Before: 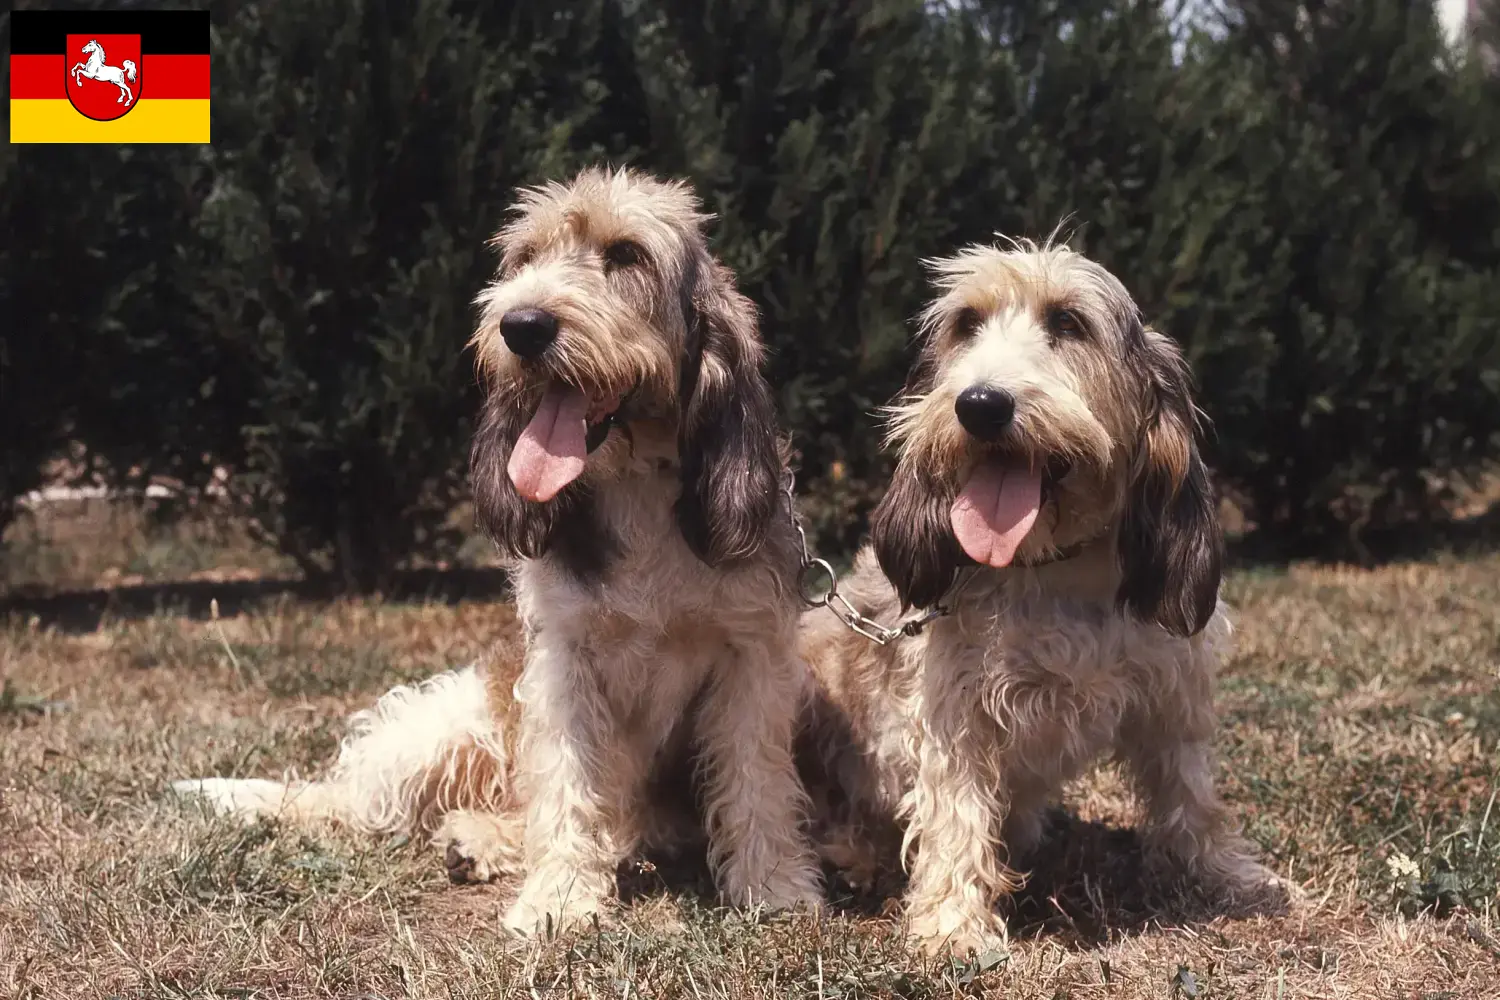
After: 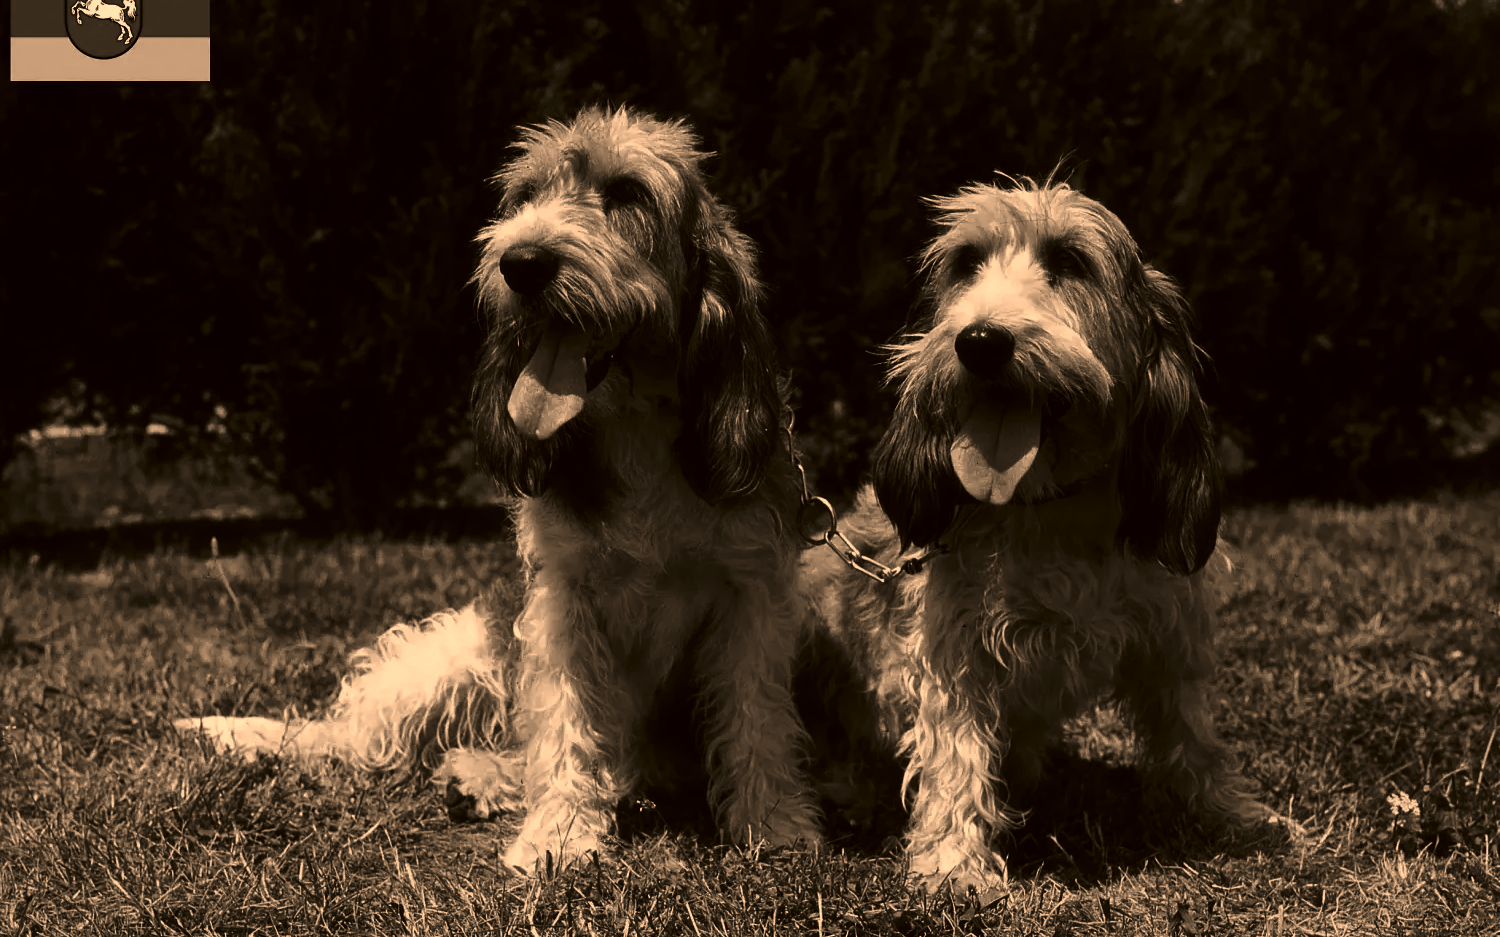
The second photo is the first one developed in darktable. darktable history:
crop and rotate: top 6.25%
color correction: highlights a* 17.94, highlights b* 35.39, shadows a* 1.48, shadows b* 6.42, saturation 1.01
contrast brightness saturation: contrast -0.03, brightness -0.59, saturation -1
